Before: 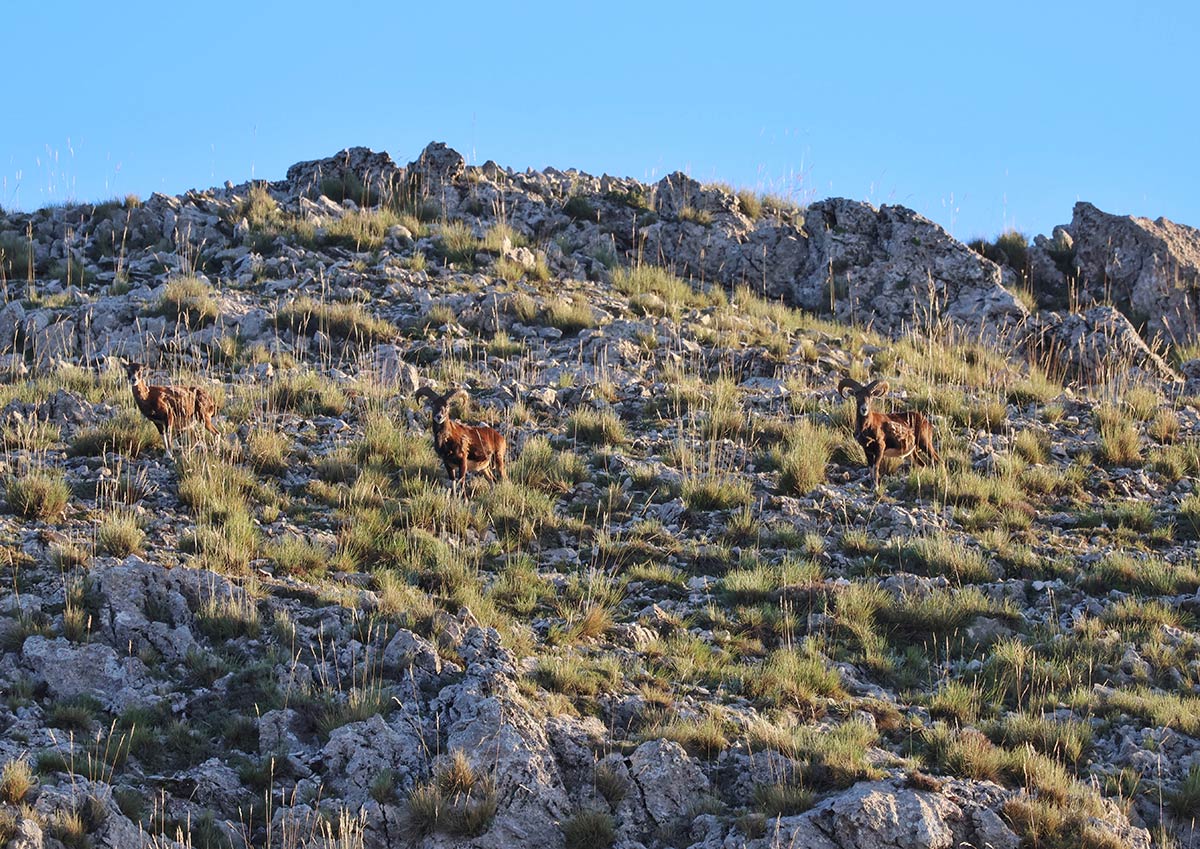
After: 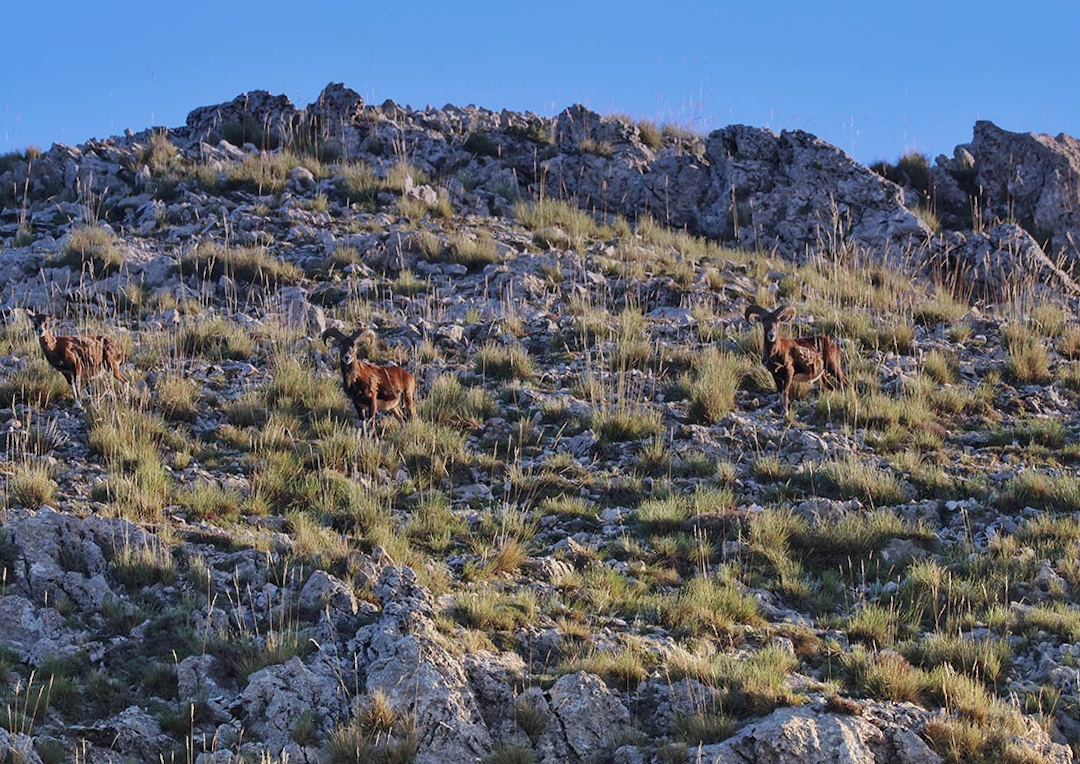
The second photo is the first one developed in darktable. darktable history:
graduated density: hue 238.83°, saturation 50%
crop and rotate: angle 1.96°, left 5.673%, top 5.673%
